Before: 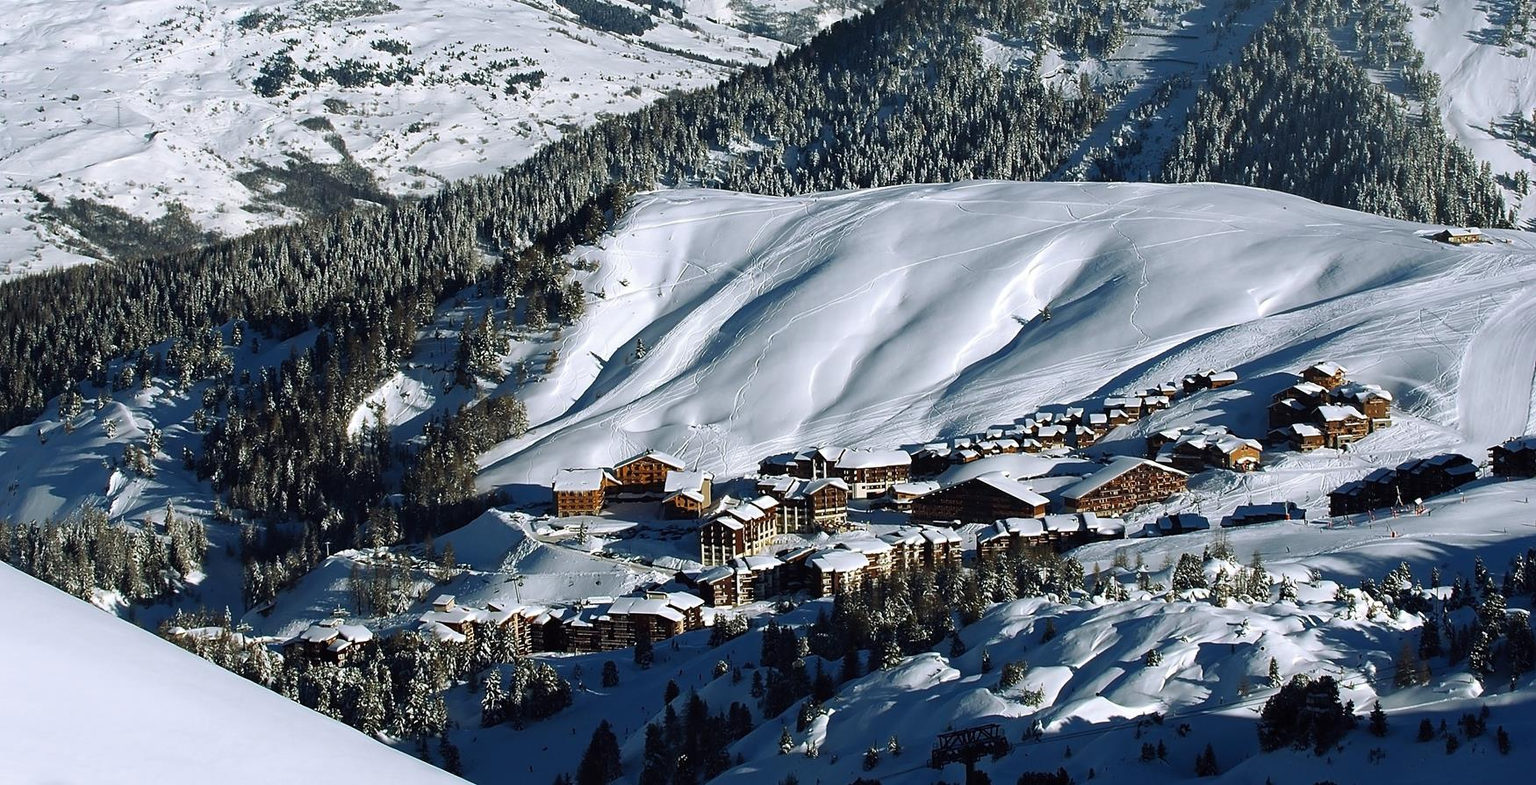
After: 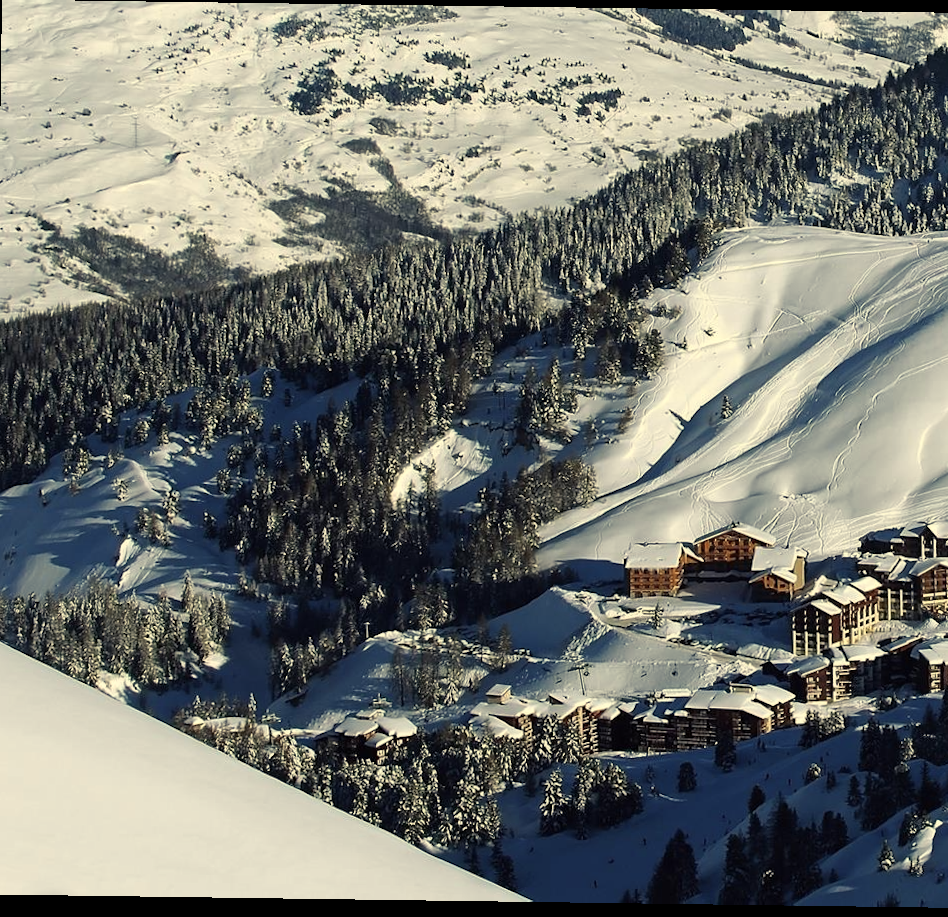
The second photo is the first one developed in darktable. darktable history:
color balance rgb: shadows lift › chroma 2%, shadows lift › hue 263°, highlights gain › chroma 8%, highlights gain › hue 84°, linear chroma grading › global chroma -15%, saturation formula JzAzBz (2021)
crop: left 0.587%, right 45.588%, bottom 0.086%
rotate and perspective: rotation 0.8°, automatic cropping off
